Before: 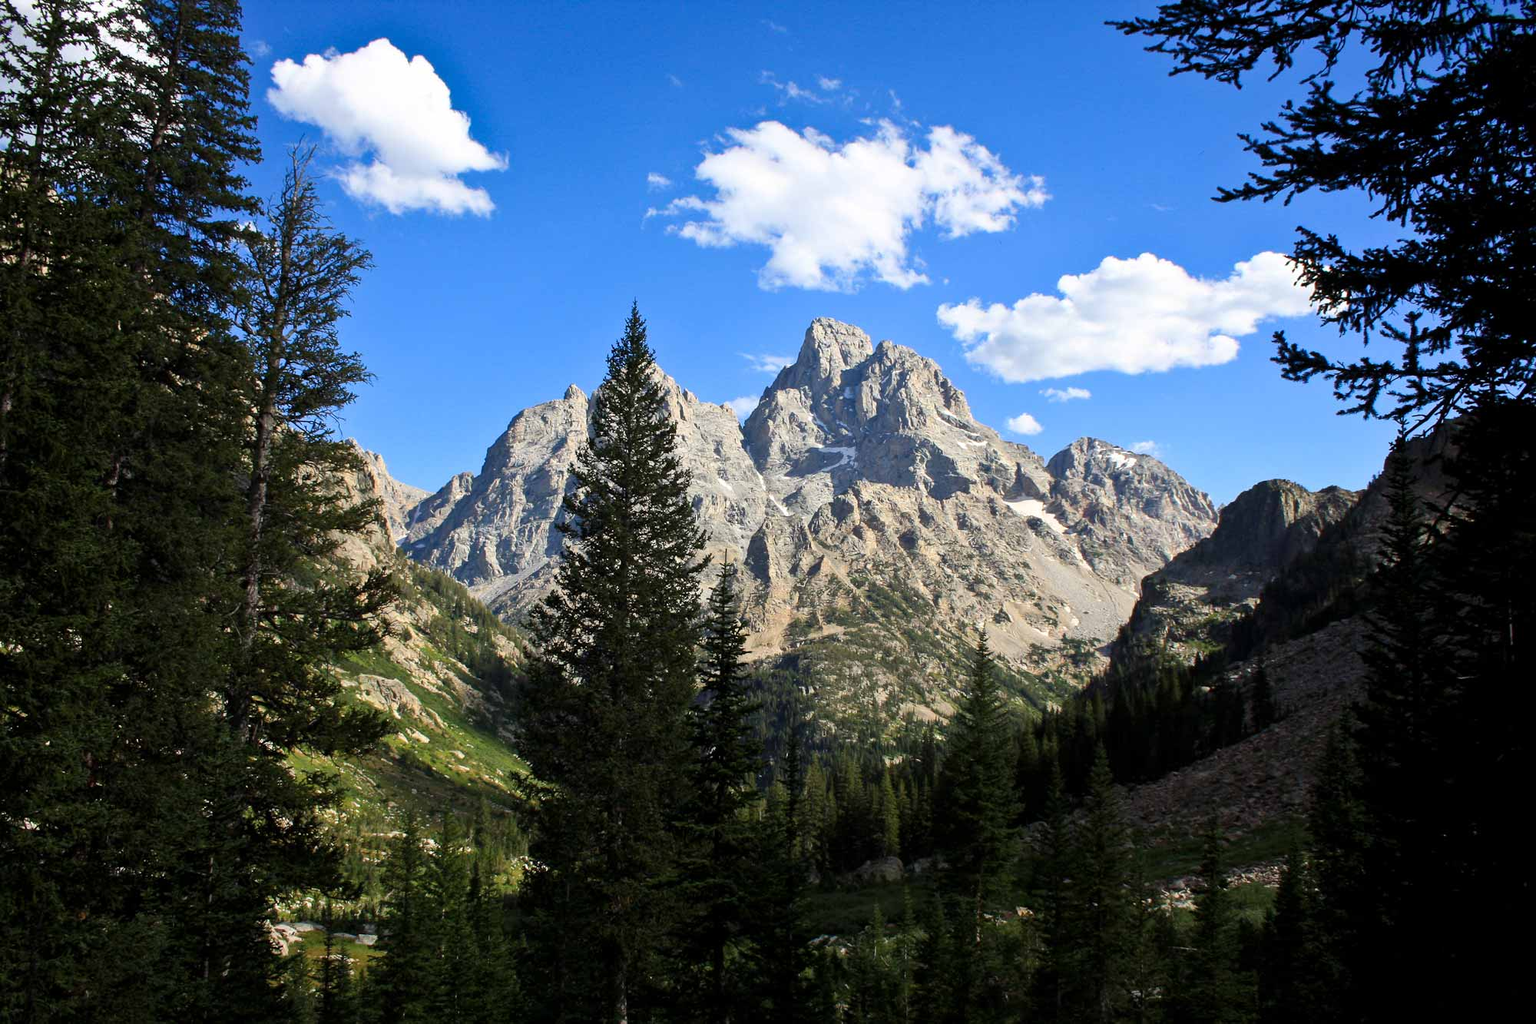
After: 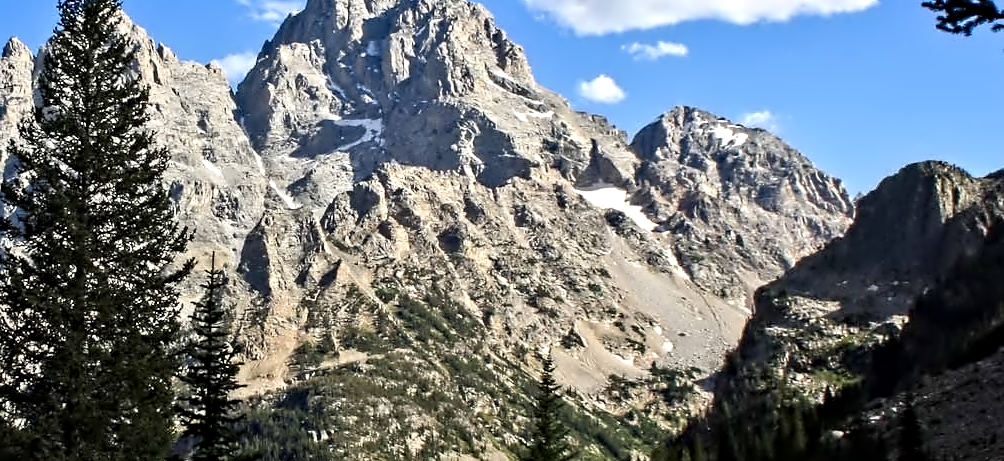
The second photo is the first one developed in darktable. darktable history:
crop: left 36.607%, top 34.735%, right 13.146%, bottom 30.611%
contrast equalizer: octaves 7, y [[0.5, 0.542, 0.583, 0.625, 0.667, 0.708], [0.5 ×6], [0.5 ×6], [0, 0.033, 0.067, 0.1, 0.133, 0.167], [0, 0.05, 0.1, 0.15, 0.2, 0.25]]
